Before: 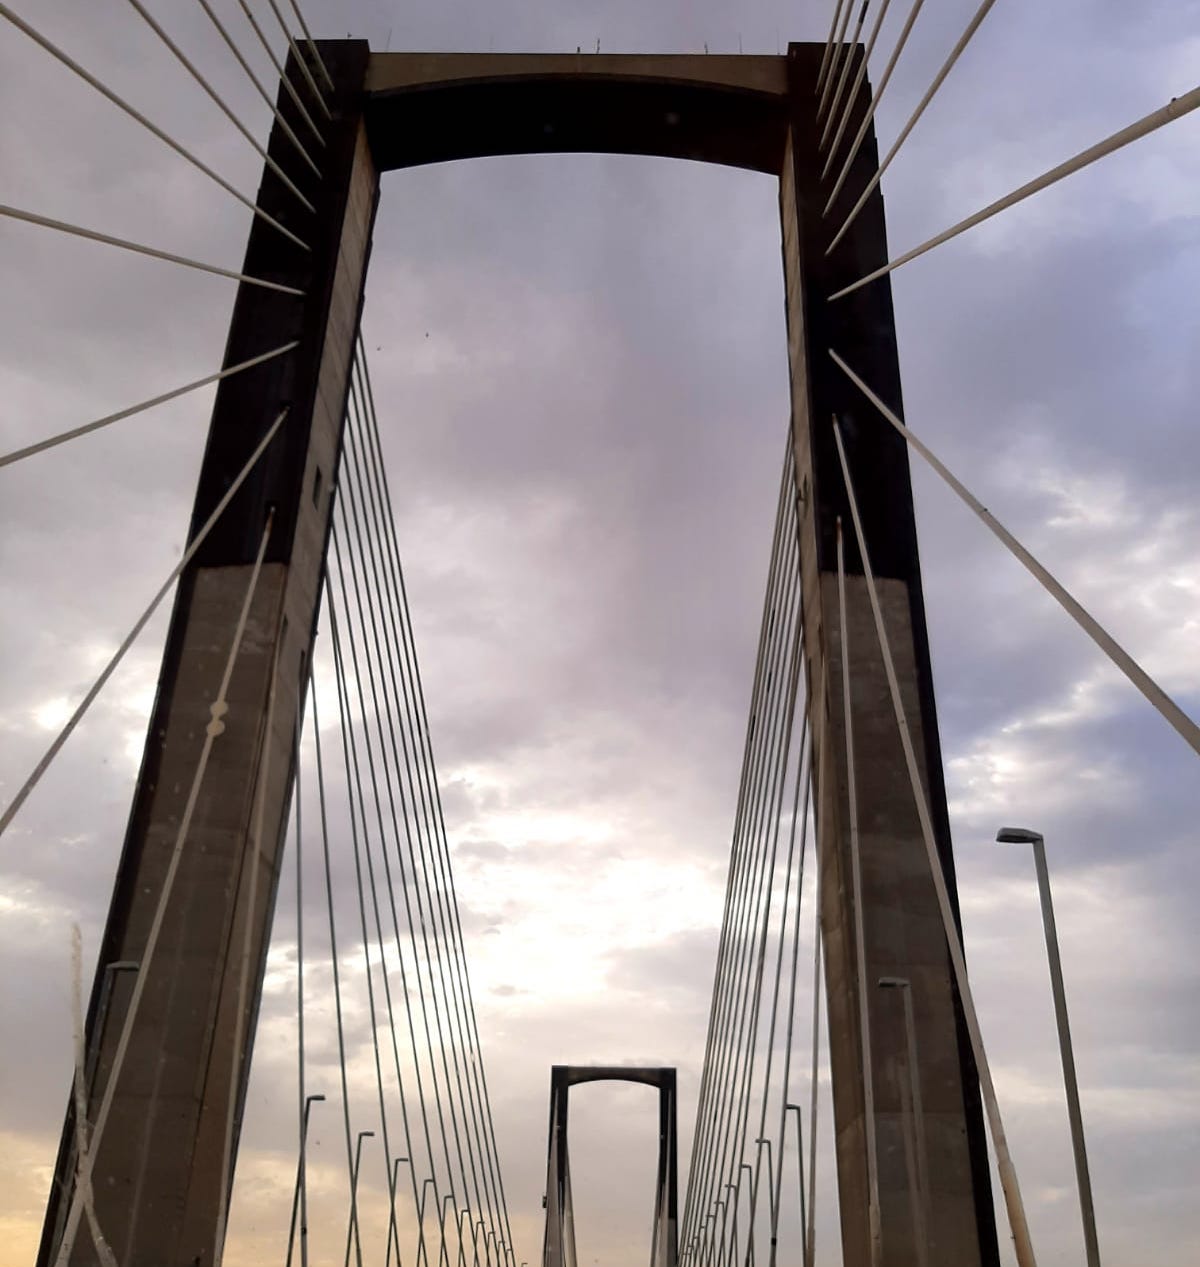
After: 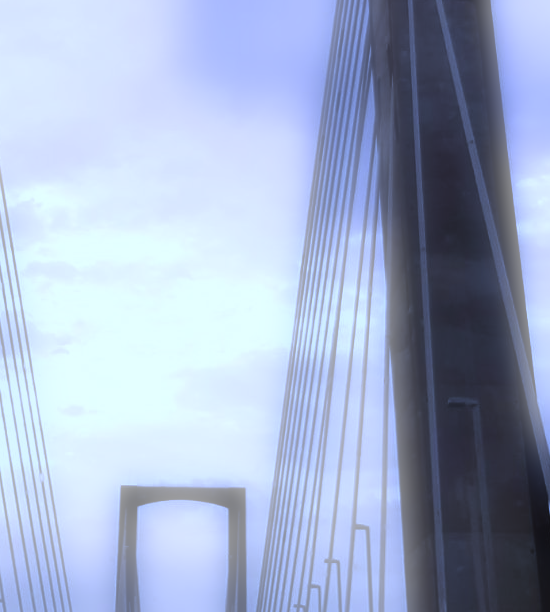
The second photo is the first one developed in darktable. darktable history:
crop: left 35.976%, top 45.819%, right 18.162%, bottom 5.807%
soften: on, module defaults
white balance: red 0.766, blue 1.537
